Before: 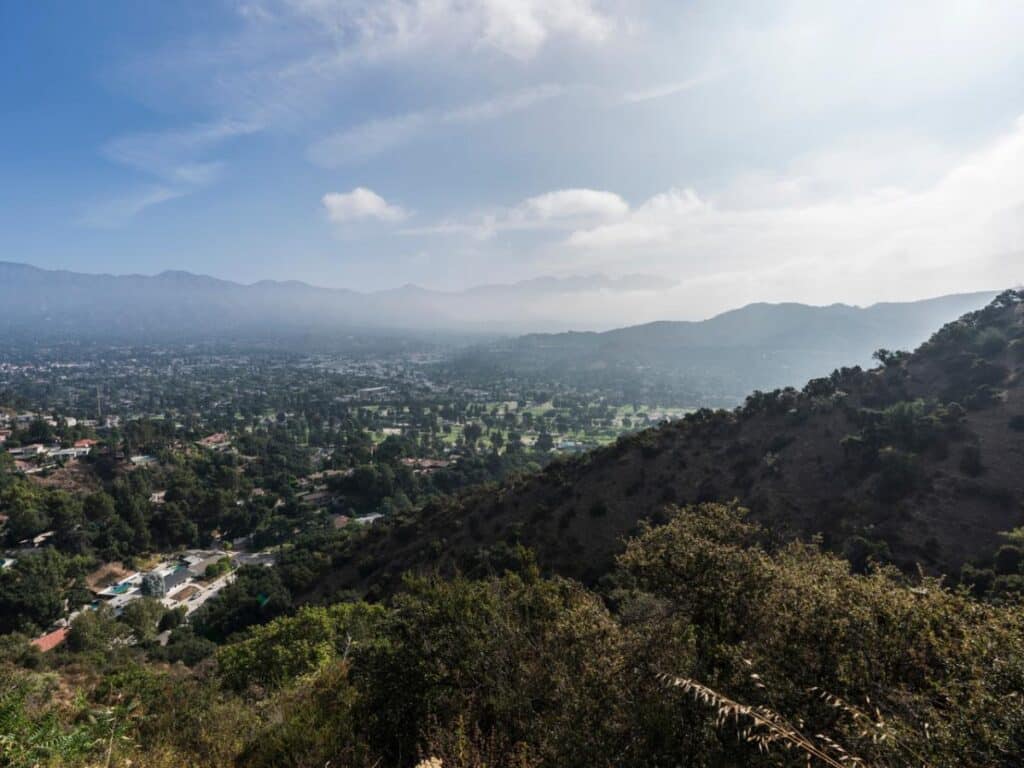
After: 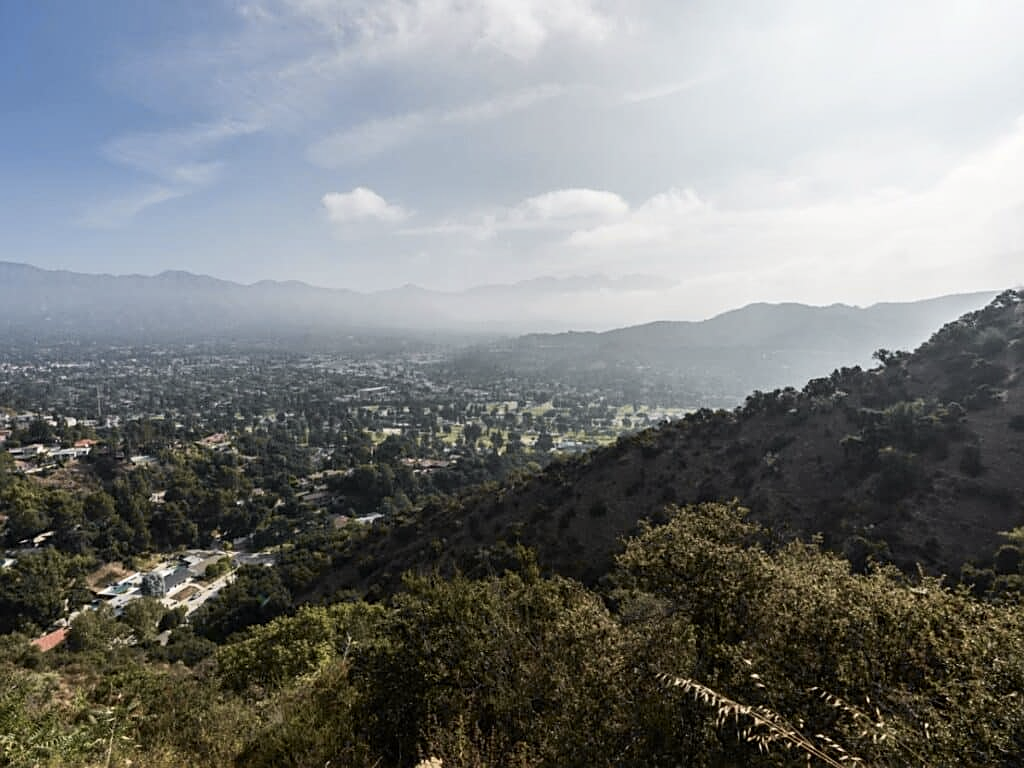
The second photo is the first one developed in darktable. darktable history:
sharpen: on, module defaults
tone curve: curves: ch0 [(0, 0) (0.765, 0.816) (1, 1)]; ch1 [(0, 0) (0.425, 0.464) (0.5, 0.5) (0.531, 0.522) (0.588, 0.575) (0.994, 0.939)]; ch2 [(0, 0) (0.398, 0.435) (0.455, 0.481) (0.501, 0.504) (0.529, 0.544) (0.584, 0.585) (1, 0.911)], color space Lab, independent channels
